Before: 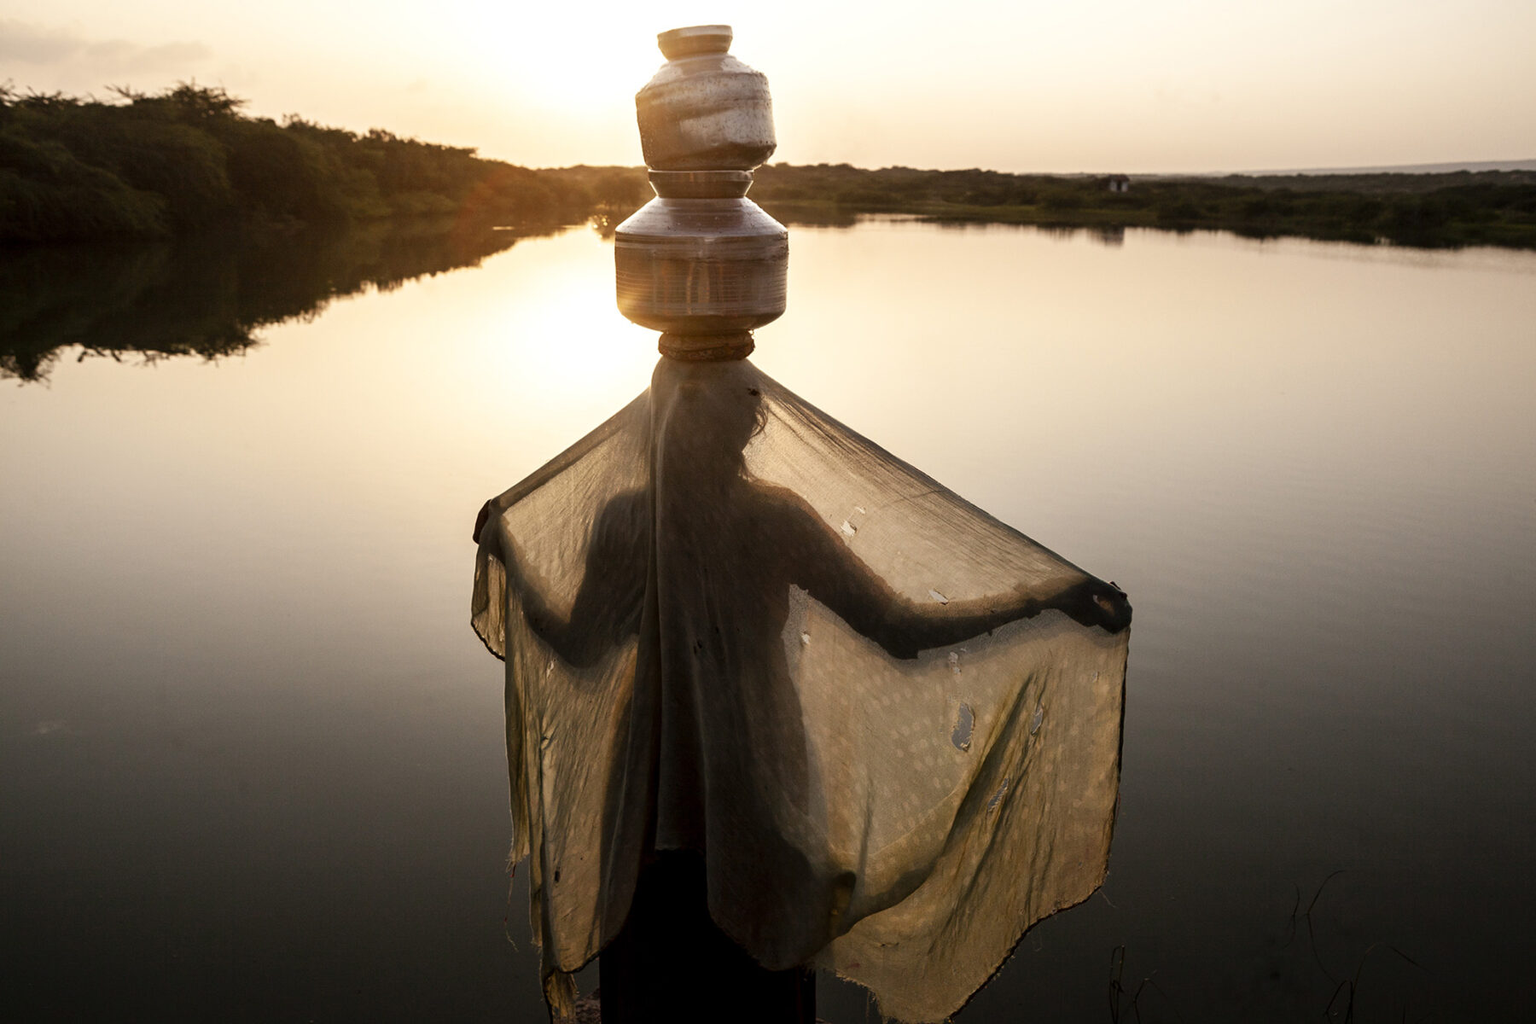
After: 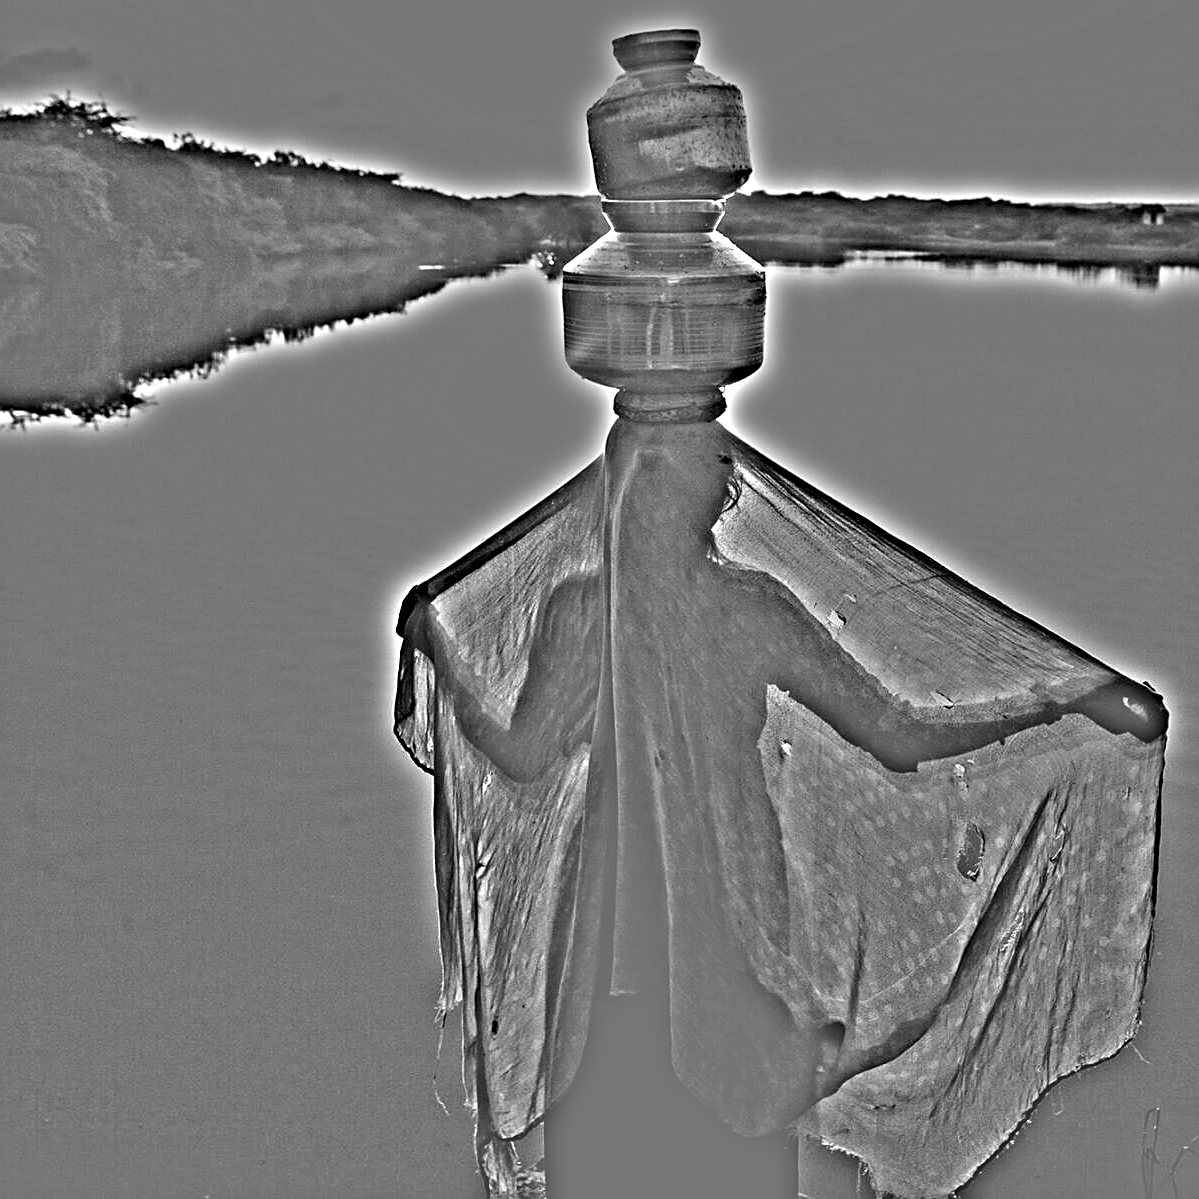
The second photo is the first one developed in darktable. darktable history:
crop and rotate: left 8.786%, right 24.548%
highpass: on, module defaults
sharpen: on, module defaults
